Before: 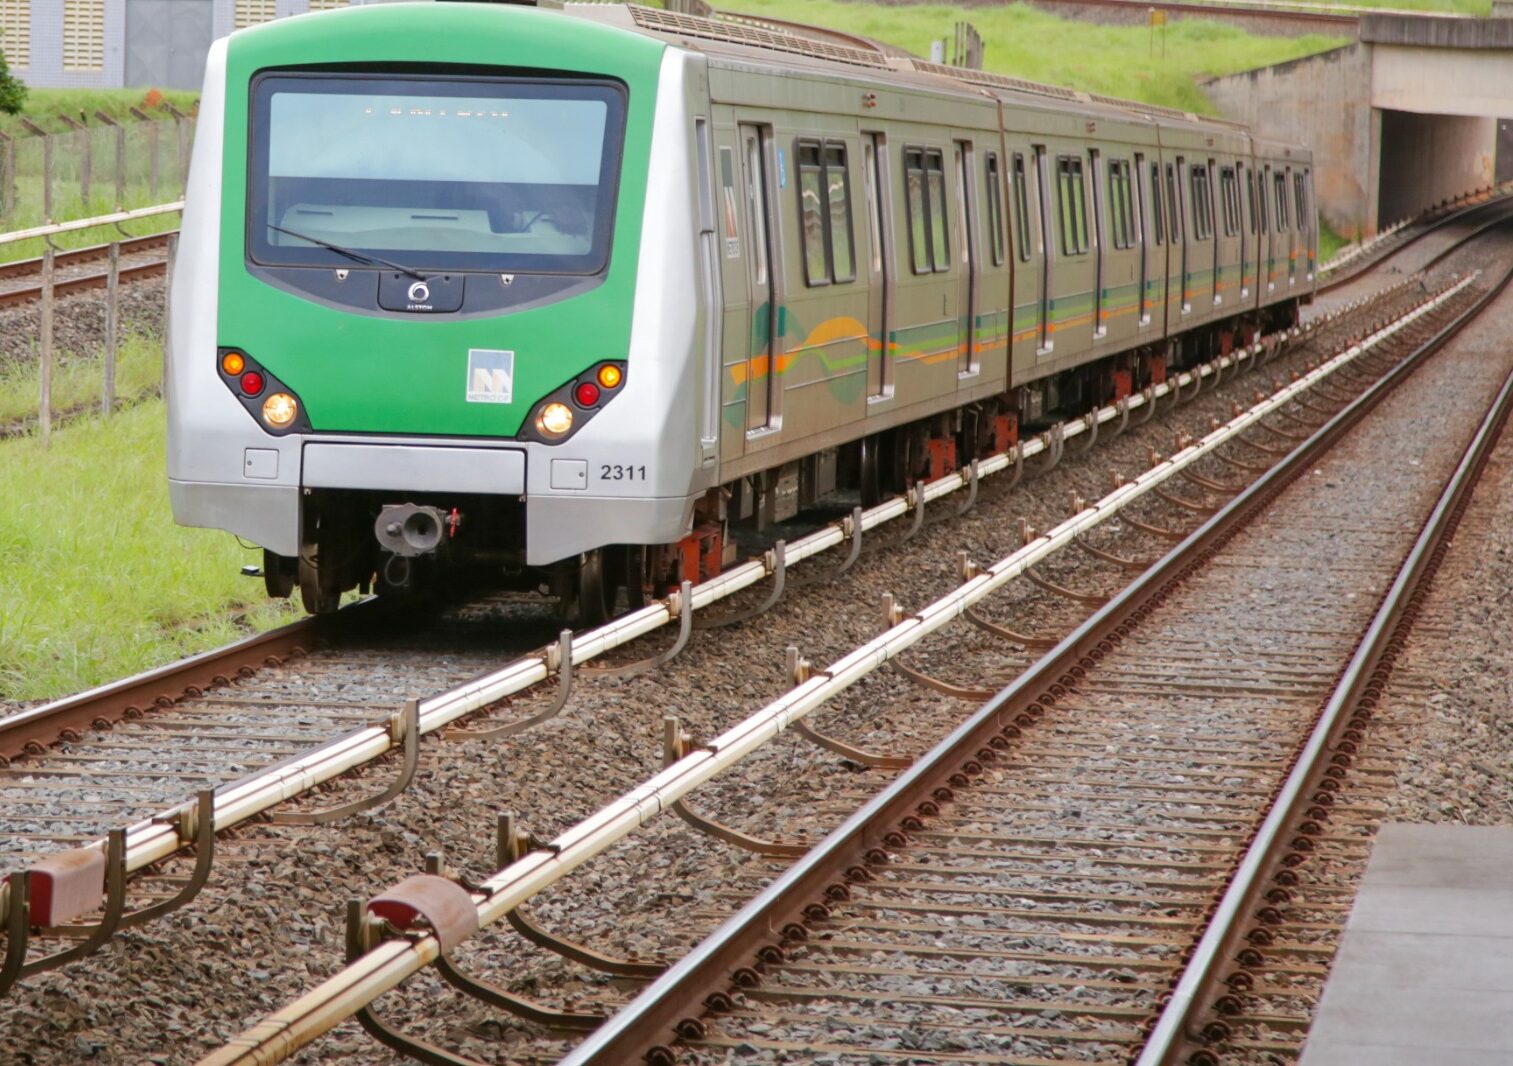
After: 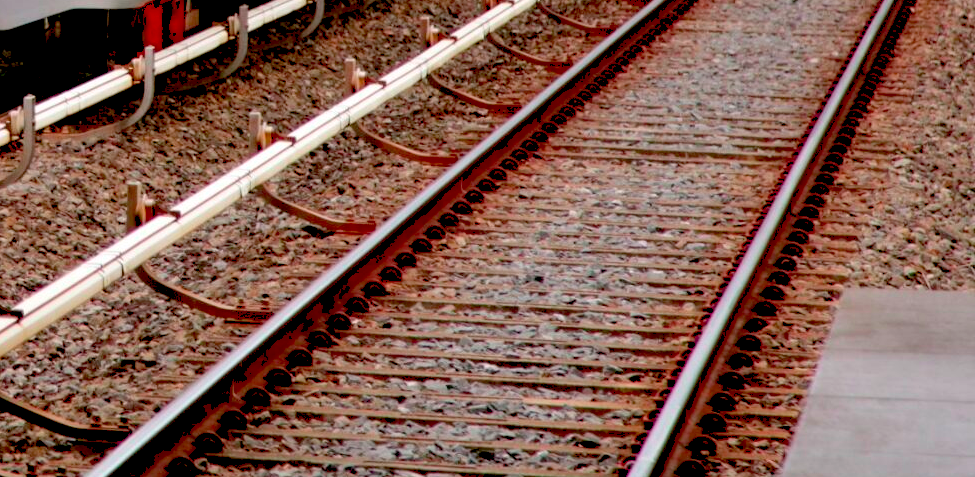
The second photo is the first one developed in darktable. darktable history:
exposure: black level correction 0.047, exposure 0.013 EV, compensate highlight preservation false
crop and rotate: left 35.509%, top 50.238%, bottom 4.934%
color contrast: green-magenta contrast 1.73, blue-yellow contrast 1.15
